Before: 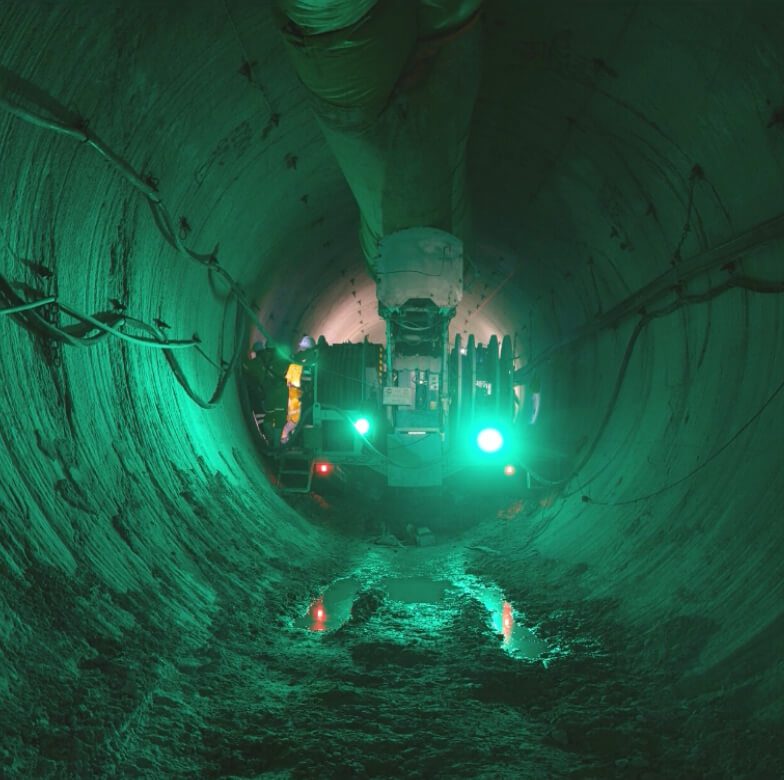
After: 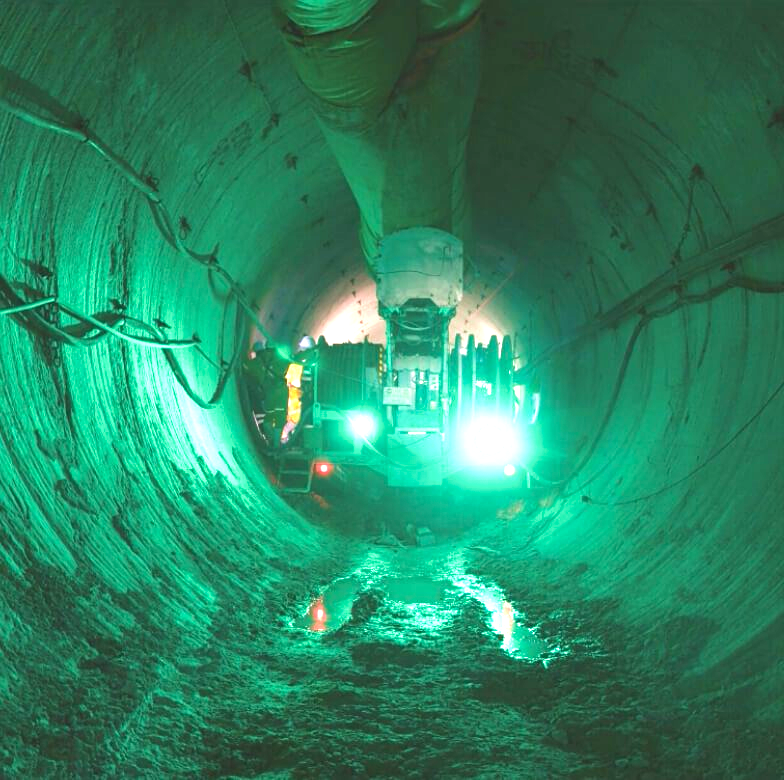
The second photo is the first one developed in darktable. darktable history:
contrast brightness saturation: saturation -0.05
exposure: black level correction 0, exposure 1.388 EV, compensate exposure bias true, compensate highlight preservation false
velvia: on, module defaults
tone equalizer: on, module defaults
